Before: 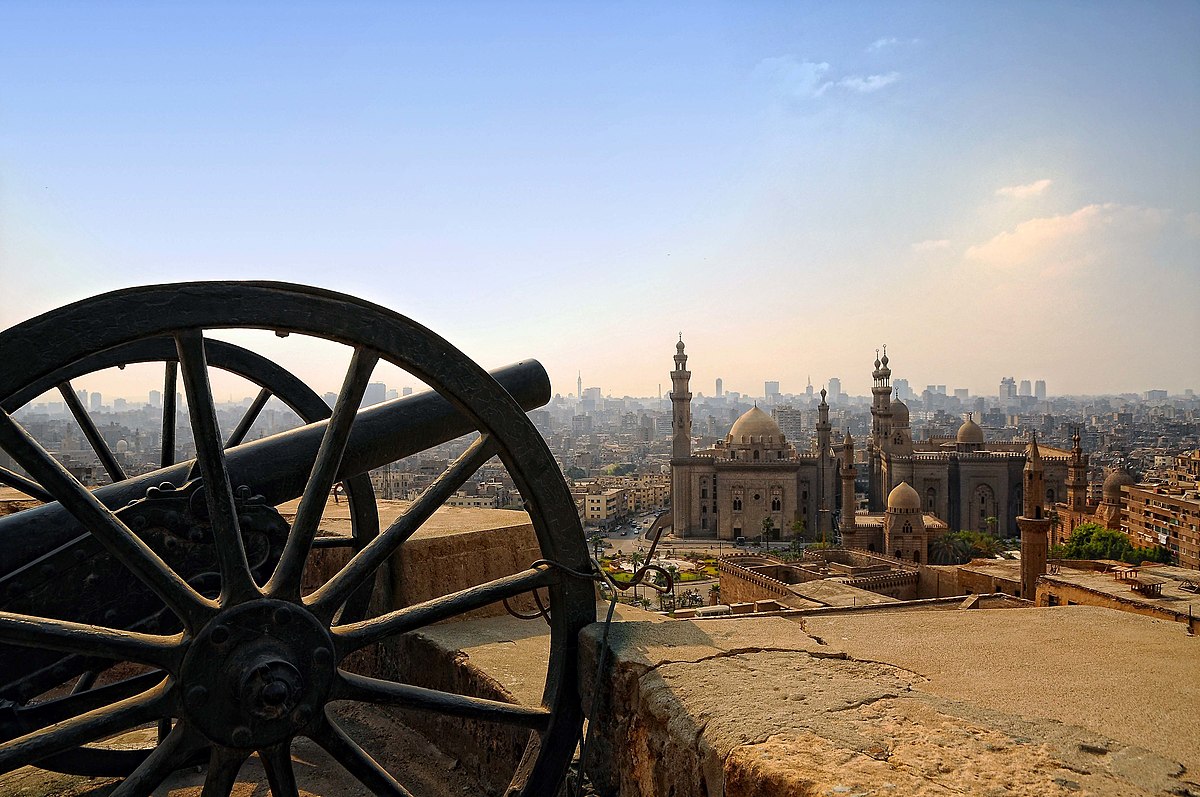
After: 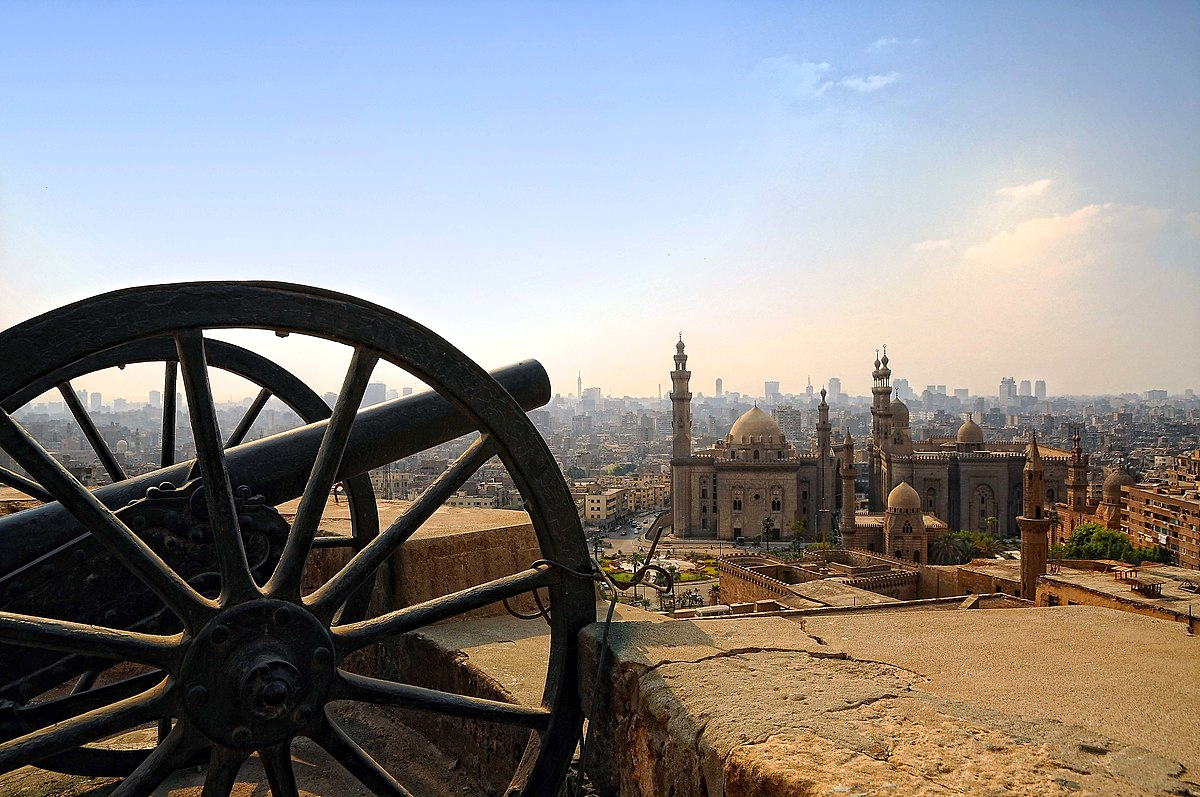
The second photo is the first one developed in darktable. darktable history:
exposure: exposure 0.132 EV, compensate highlight preservation false
